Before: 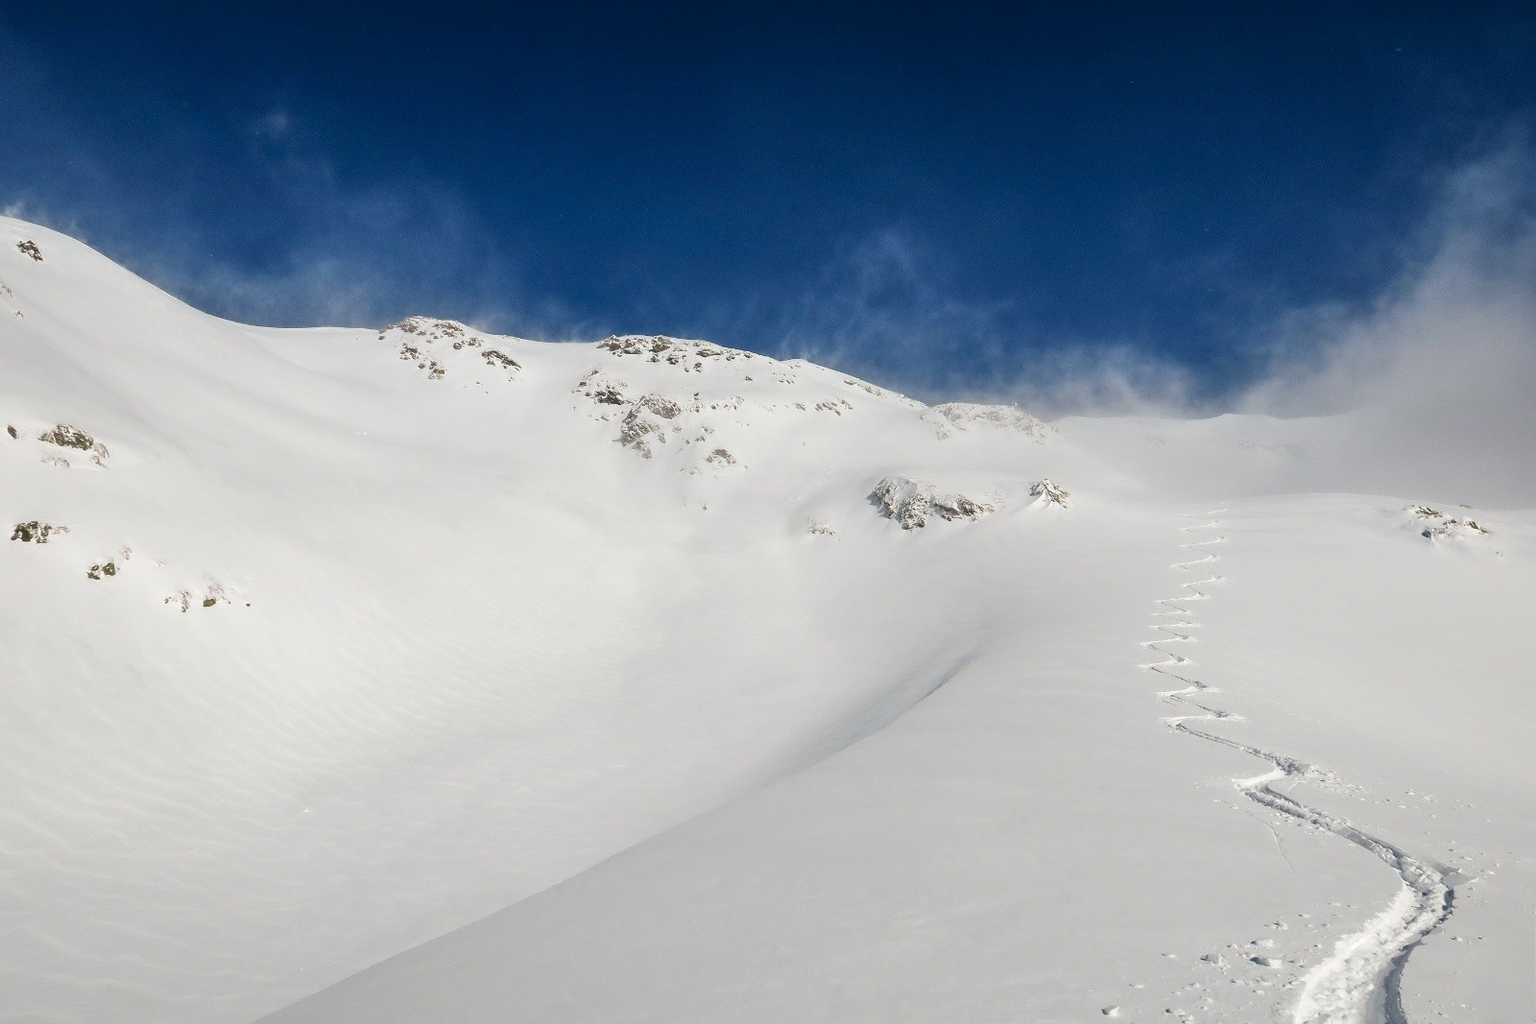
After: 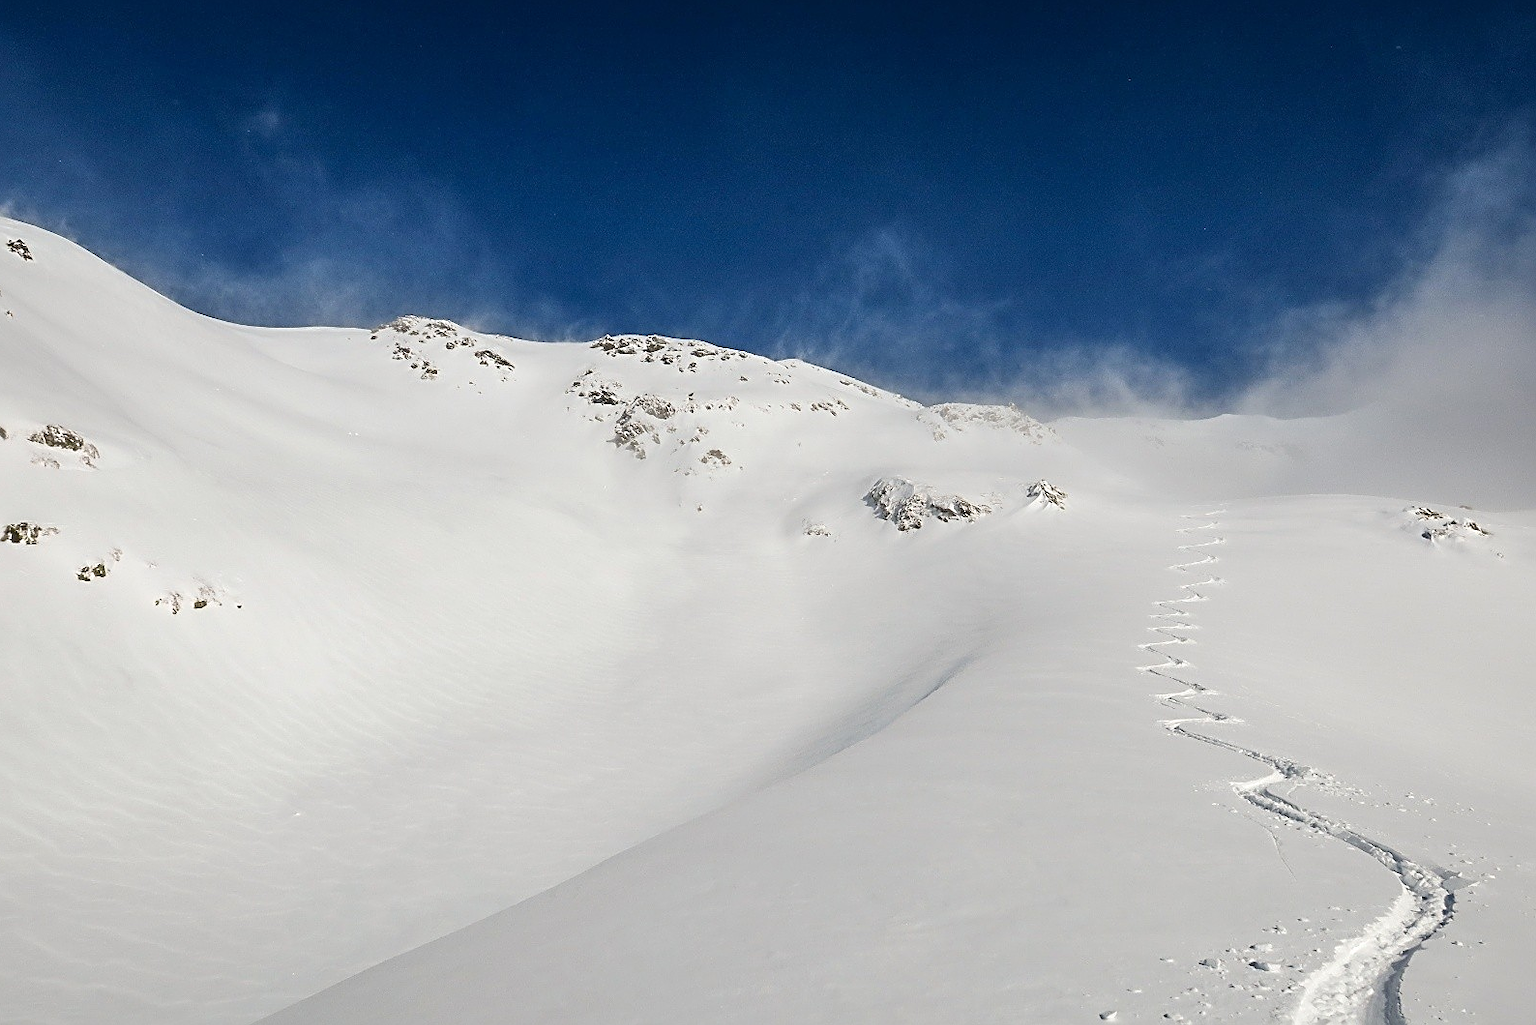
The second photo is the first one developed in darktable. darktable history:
crop and rotate: left 0.705%, top 0.296%, bottom 0.275%
sharpen: radius 2.54, amount 0.633
